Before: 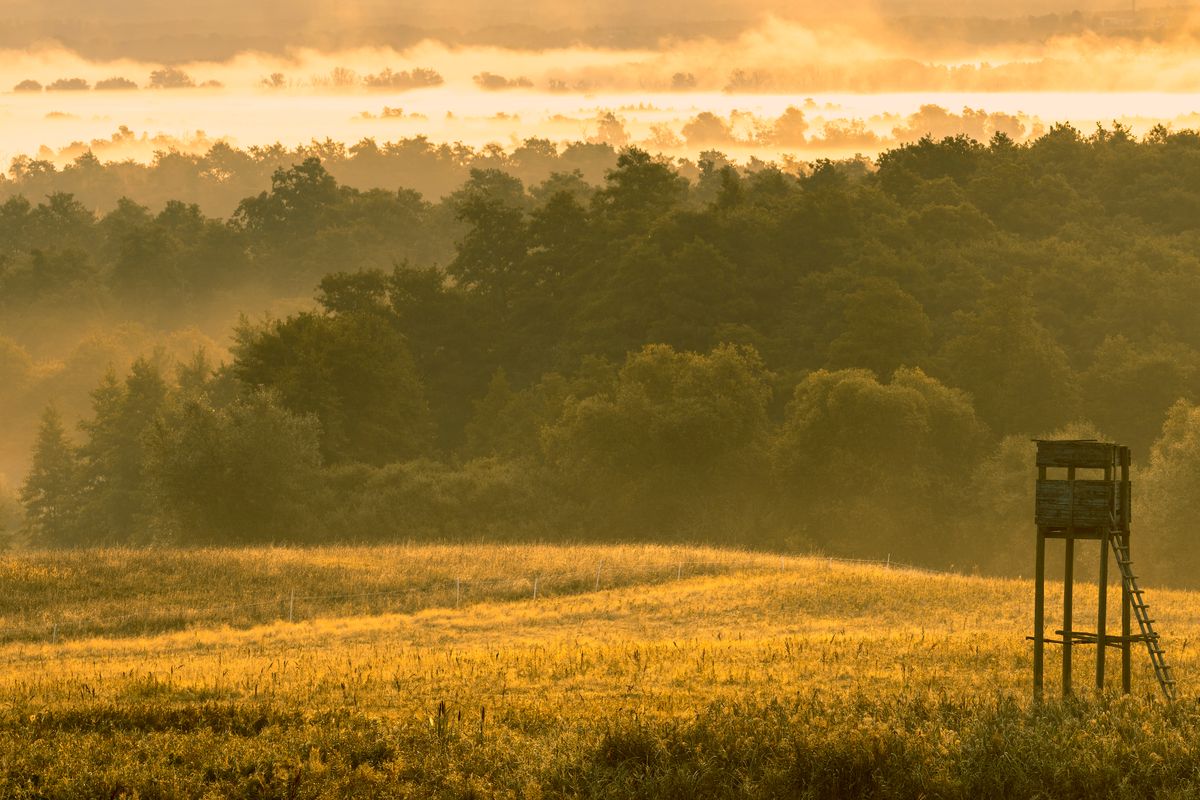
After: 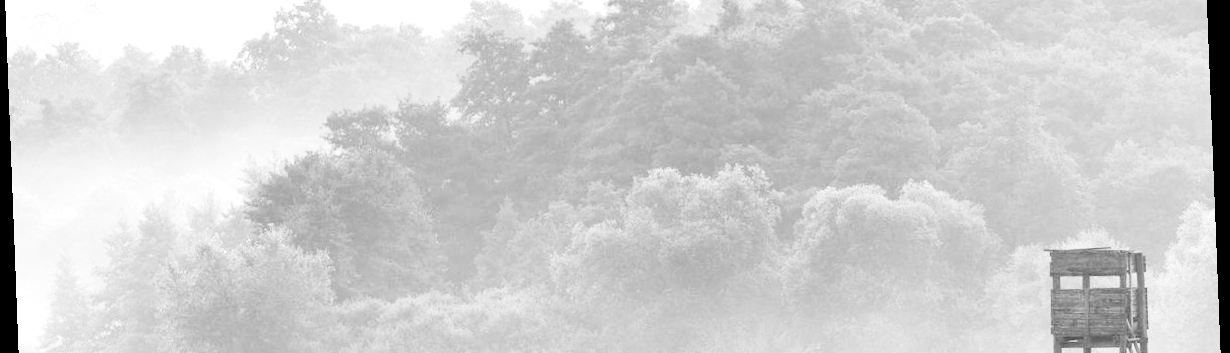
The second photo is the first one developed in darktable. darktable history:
rotate and perspective: rotation -2.22°, lens shift (horizontal) -0.022, automatic cropping off
crop and rotate: top 23.84%, bottom 34.294%
exposure: exposure 2.04 EV, compensate highlight preservation false
base curve: curves: ch0 [(0, 0) (0.028, 0.03) (0.121, 0.232) (0.46, 0.748) (0.859, 0.968) (1, 1)], preserve colors none
vignetting: fall-off start 100%, brightness -0.282, width/height ratio 1.31
monochrome: on, module defaults
contrast brightness saturation: contrast 0.07
